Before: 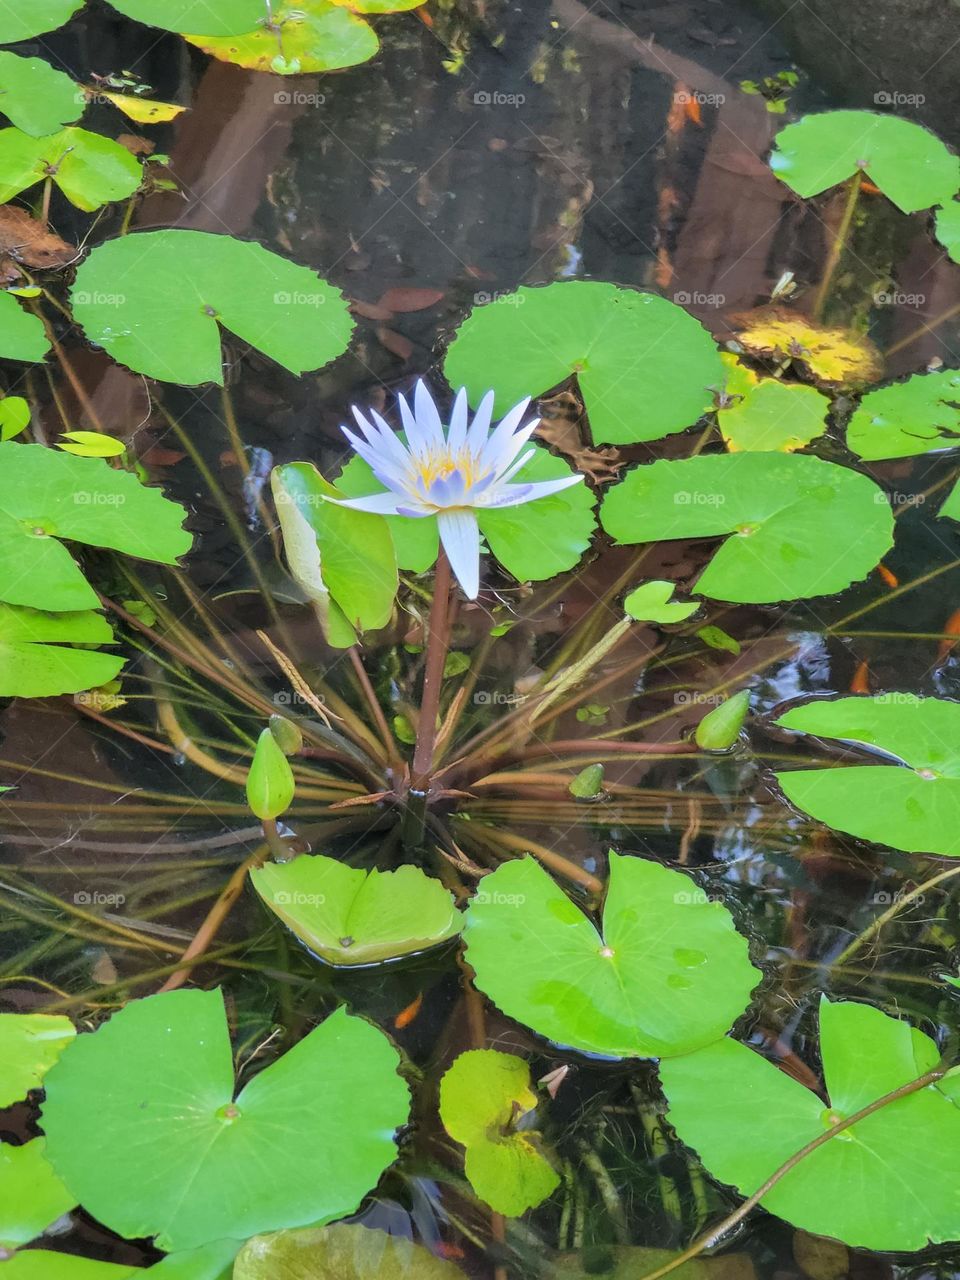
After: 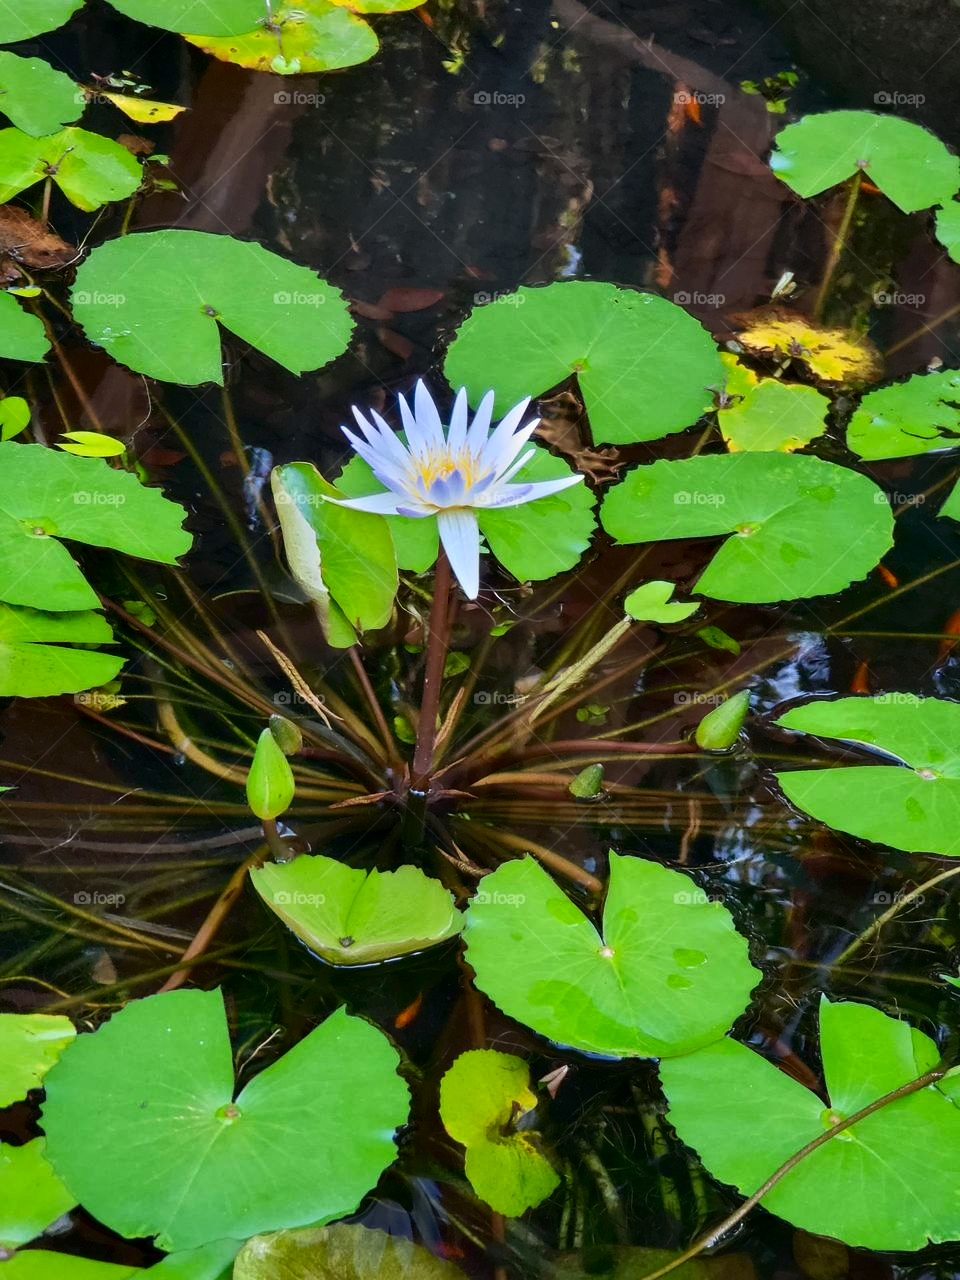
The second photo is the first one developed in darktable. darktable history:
contrast brightness saturation: contrast 0.19, brightness -0.24, saturation 0.11
exposure: compensate highlight preservation false
